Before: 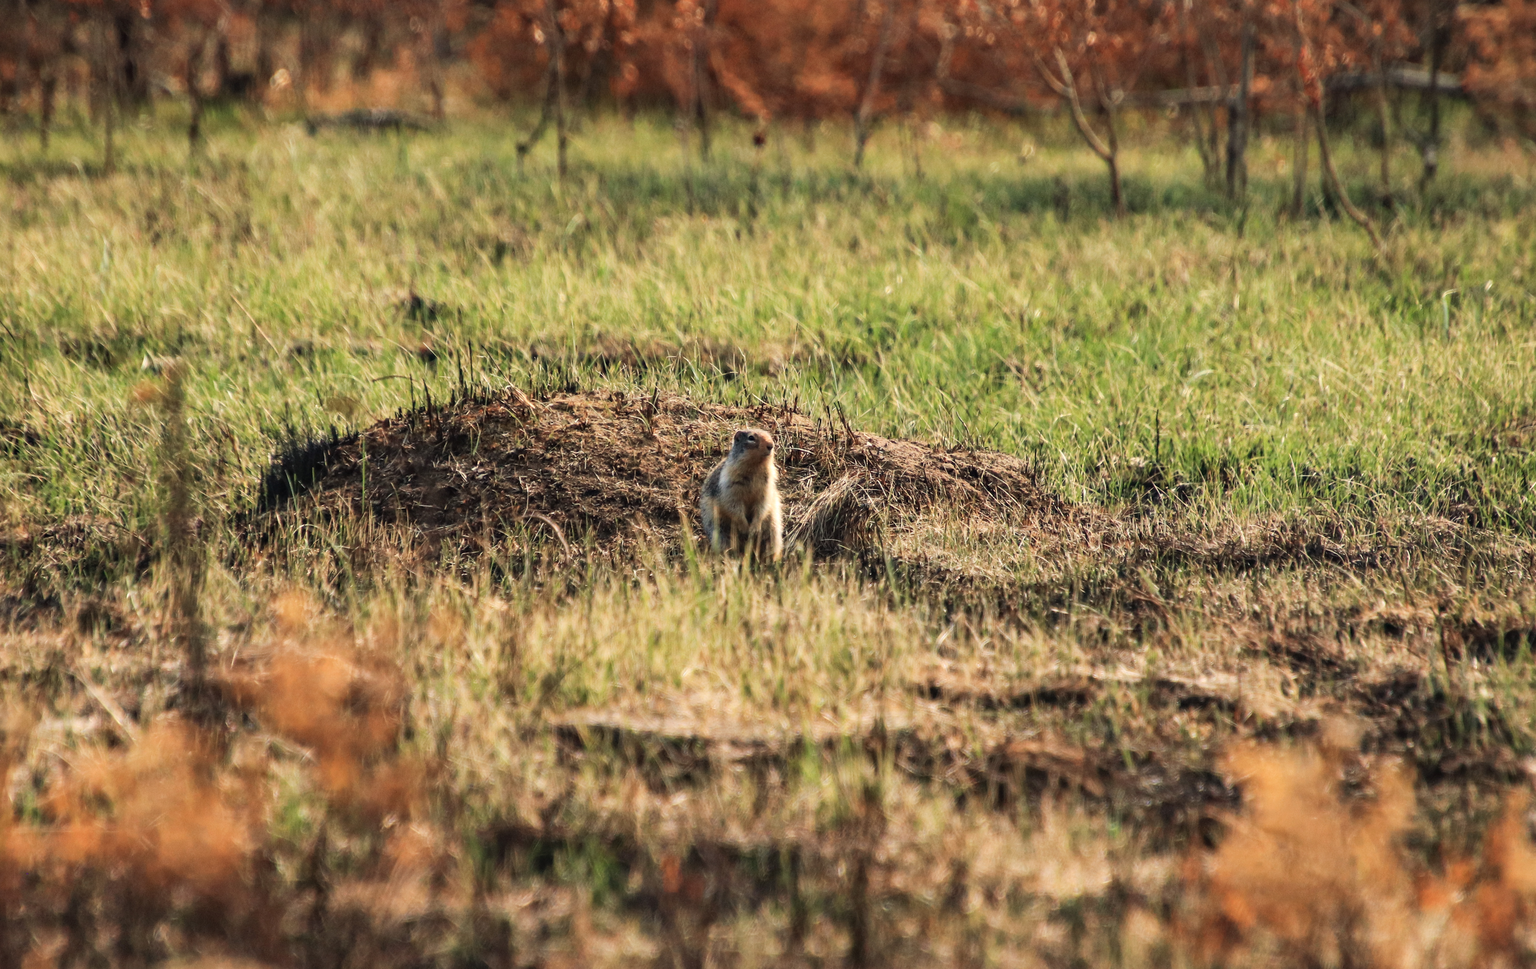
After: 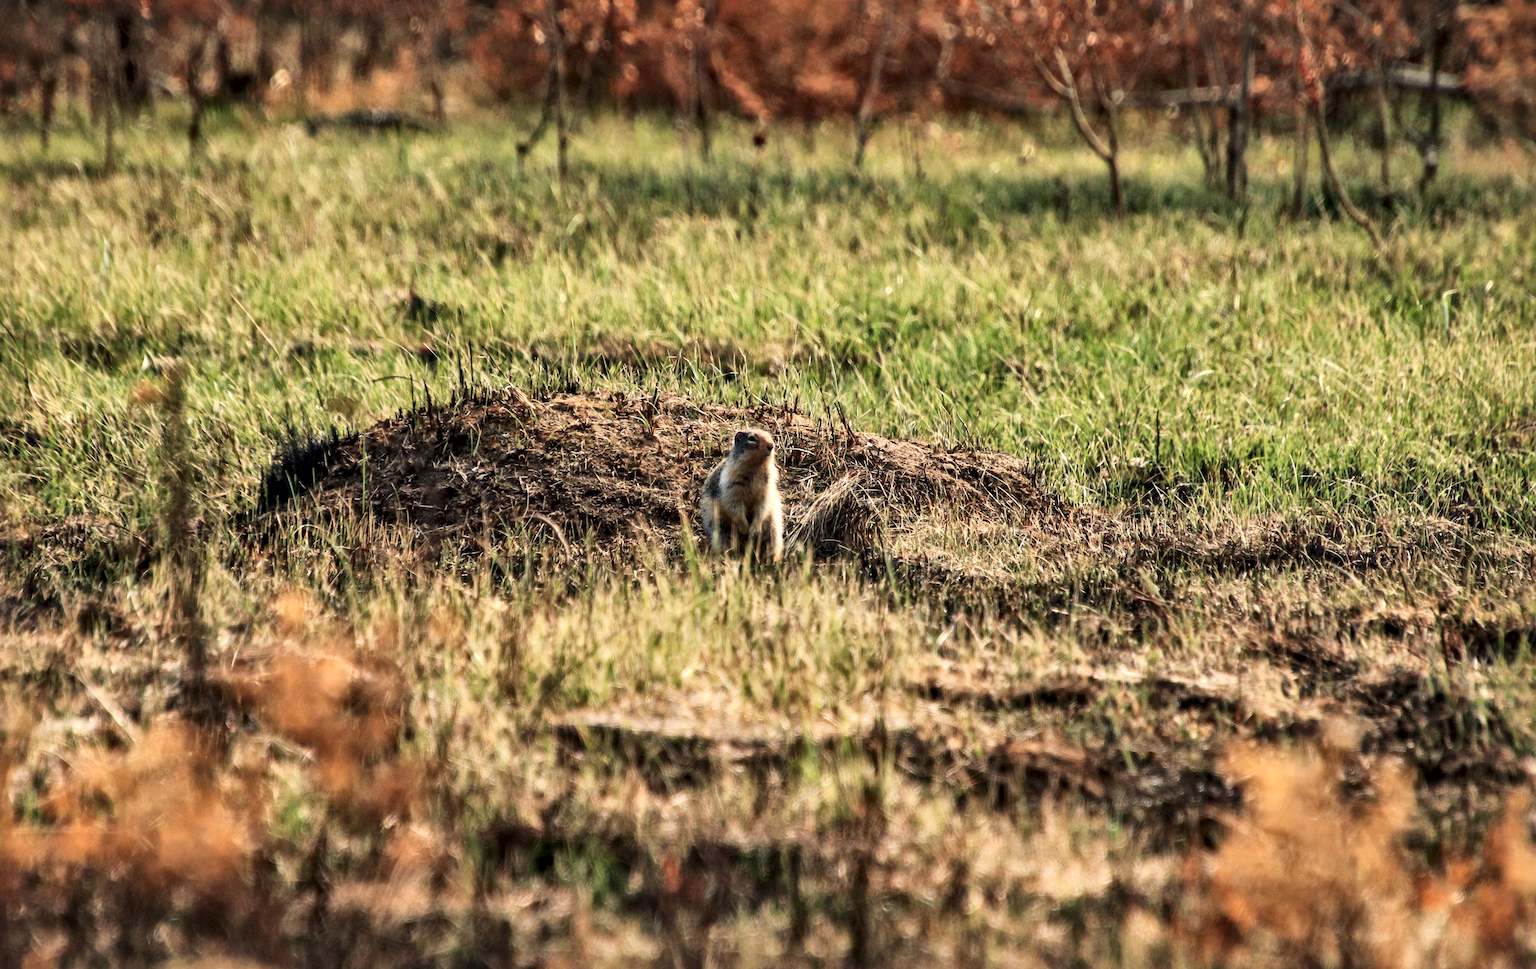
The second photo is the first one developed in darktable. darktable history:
local contrast: mode bilateral grid, contrast 100, coarseness 99, detail 165%, midtone range 0.2
